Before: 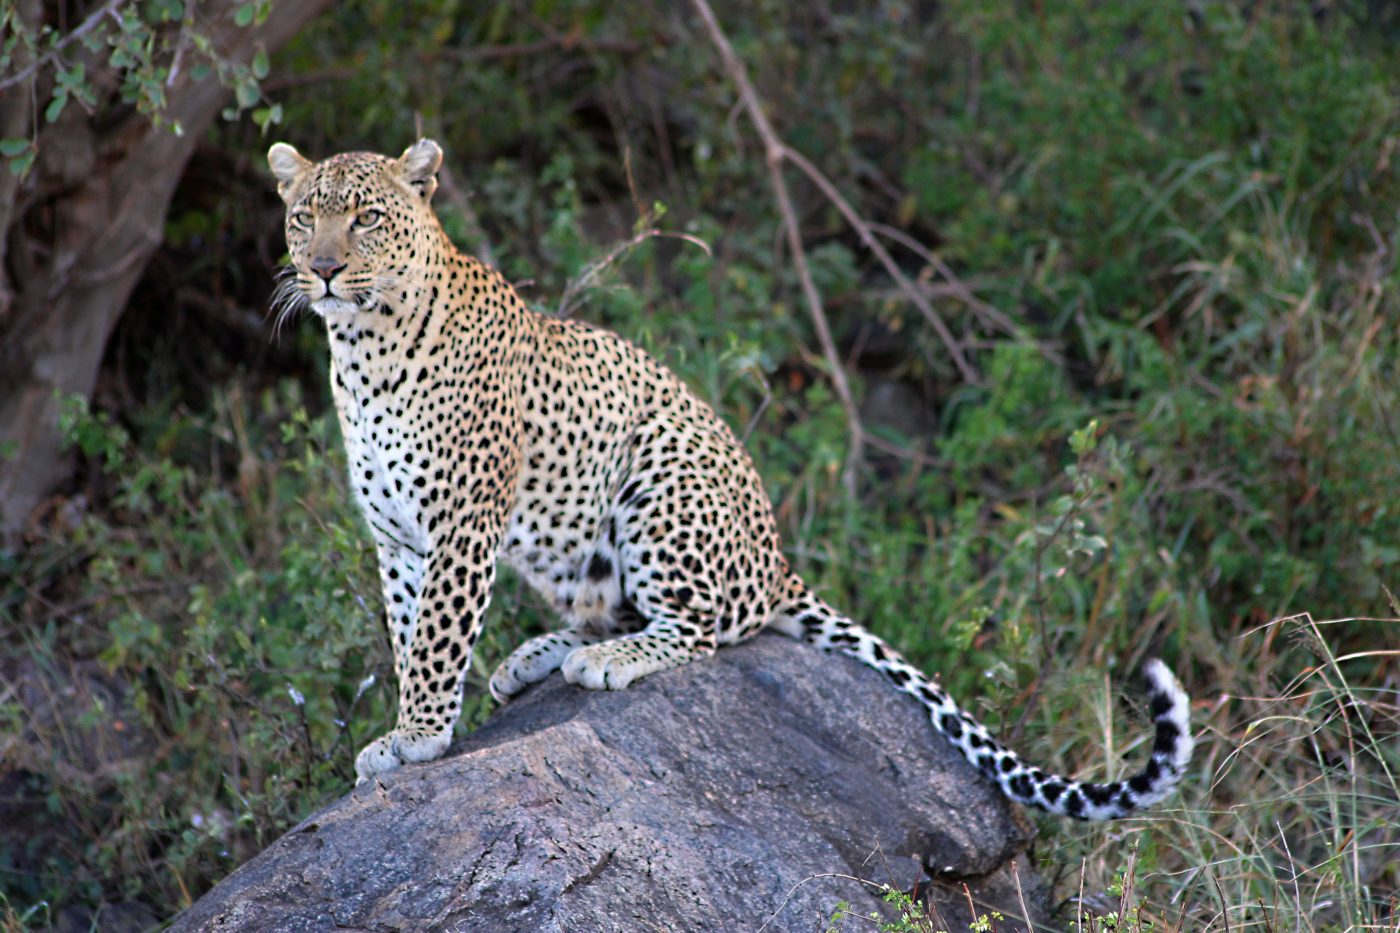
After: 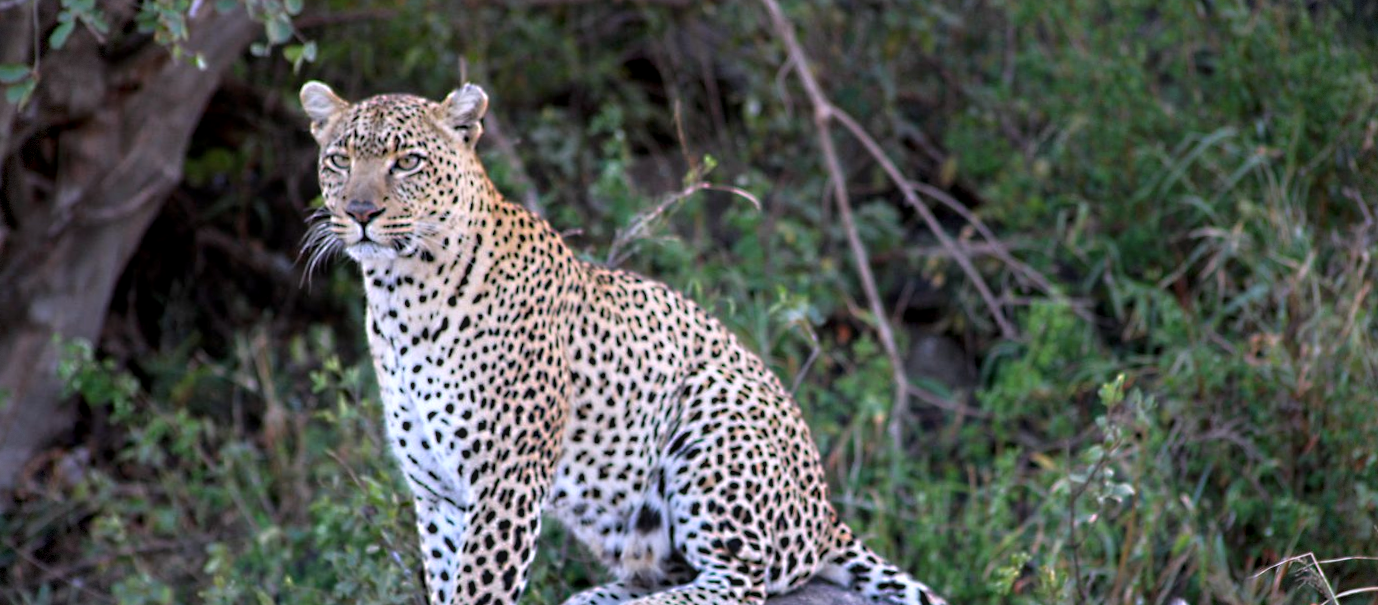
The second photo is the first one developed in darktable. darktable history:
white balance: red 1.004, blue 1.096
vignetting: fall-off start 100%, brightness -0.406, saturation -0.3, width/height ratio 1.324, dithering 8-bit output, unbound false
rotate and perspective: rotation -0.013°, lens shift (vertical) -0.027, lens shift (horizontal) 0.178, crop left 0.016, crop right 0.989, crop top 0.082, crop bottom 0.918
crop: bottom 28.576%
local contrast: on, module defaults
